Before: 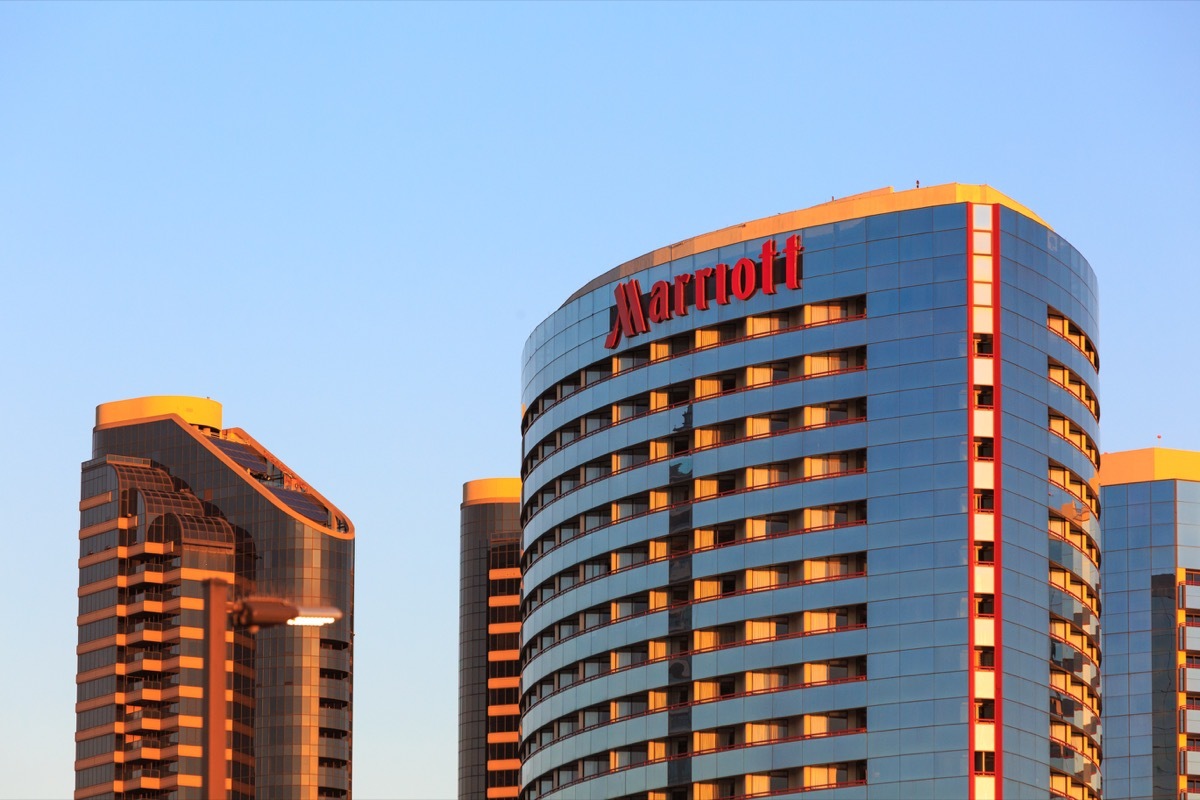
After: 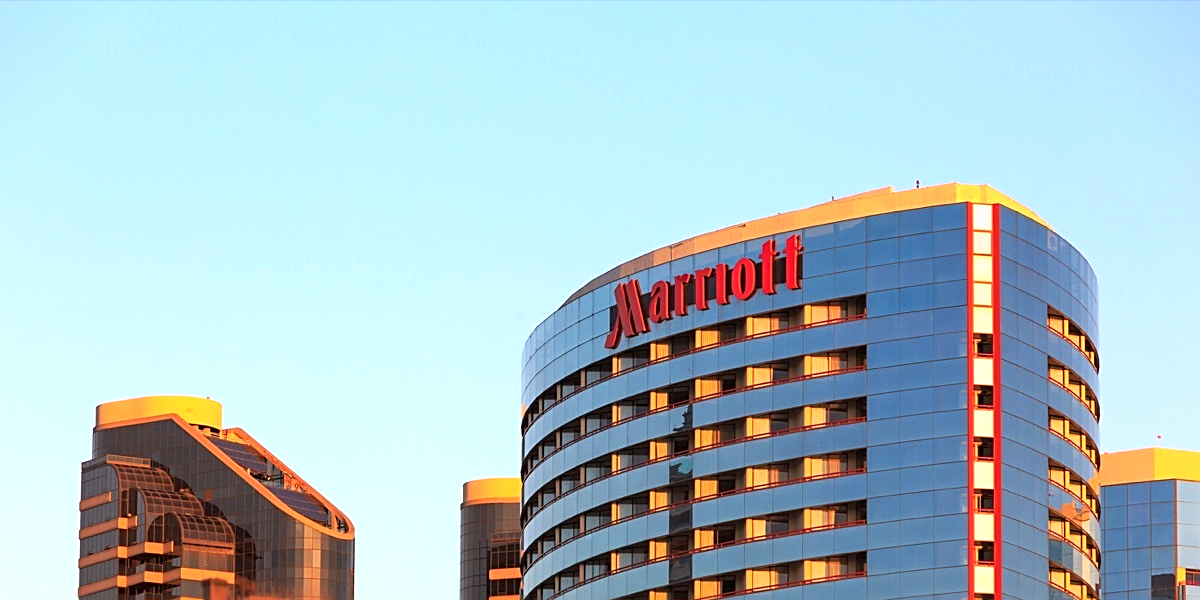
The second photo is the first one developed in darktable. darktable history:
exposure: black level correction 0.001, exposure 0.498 EV, compensate exposure bias true, compensate highlight preservation false
crop: bottom 24.944%
sharpen: on, module defaults
